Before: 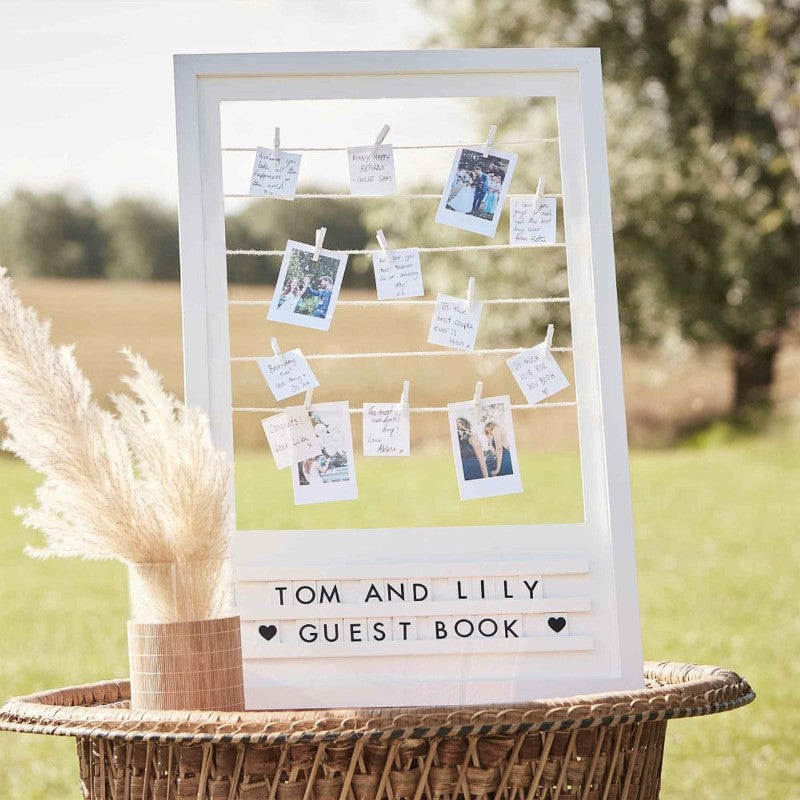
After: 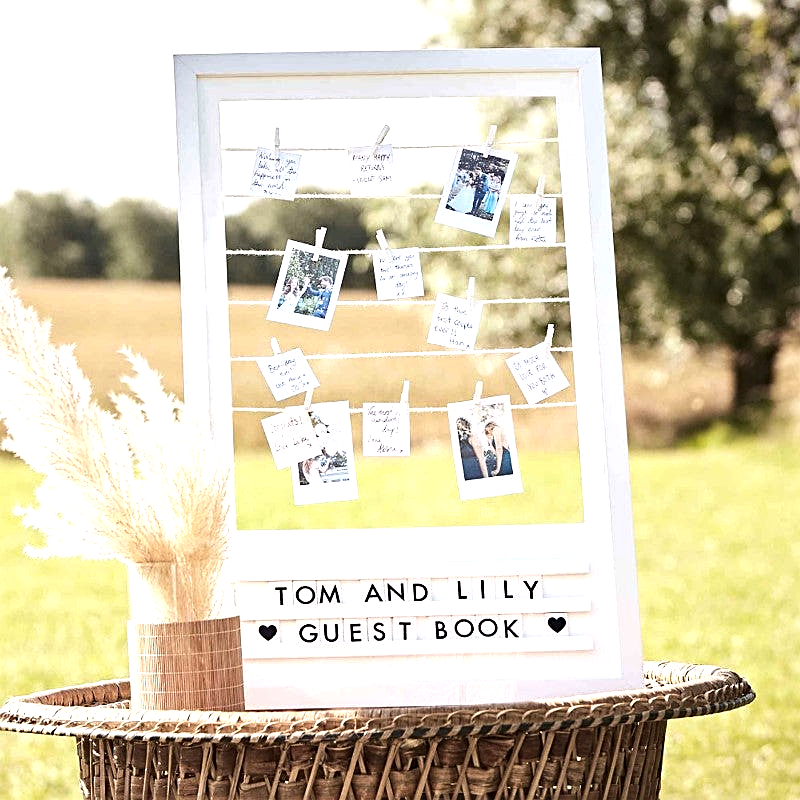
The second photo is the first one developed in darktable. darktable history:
tone equalizer: -8 EV -0.75 EV, -7 EV -0.7 EV, -6 EV -0.6 EV, -5 EV -0.4 EV, -3 EV 0.4 EV, -2 EV 0.6 EV, -1 EV 0.7 EV, +0 EV 0.75 EV, edges refinement/feathering 500, mask exposure compensation -1.57 EV, preserve details no
haze removal: strength 0.29, distance 0.25, compatibility mode true, adaptive false
white balance: red 1, blue 1
sharpen: on, module defaults
color zones: curves: ch0 [(0, 0.613) (0.01, 0.613) (0.245, 0.448) (0.498, 0.529) (0.642, 0.665) (0.879, 0.777) (0.99, 0.613)]; ch1 [(0, 0) (0.143, 0) (0.286, 0) (0.429, 0) (0.571, 0) (0.714, 0) (0.857, 0)], mix -93.41%
